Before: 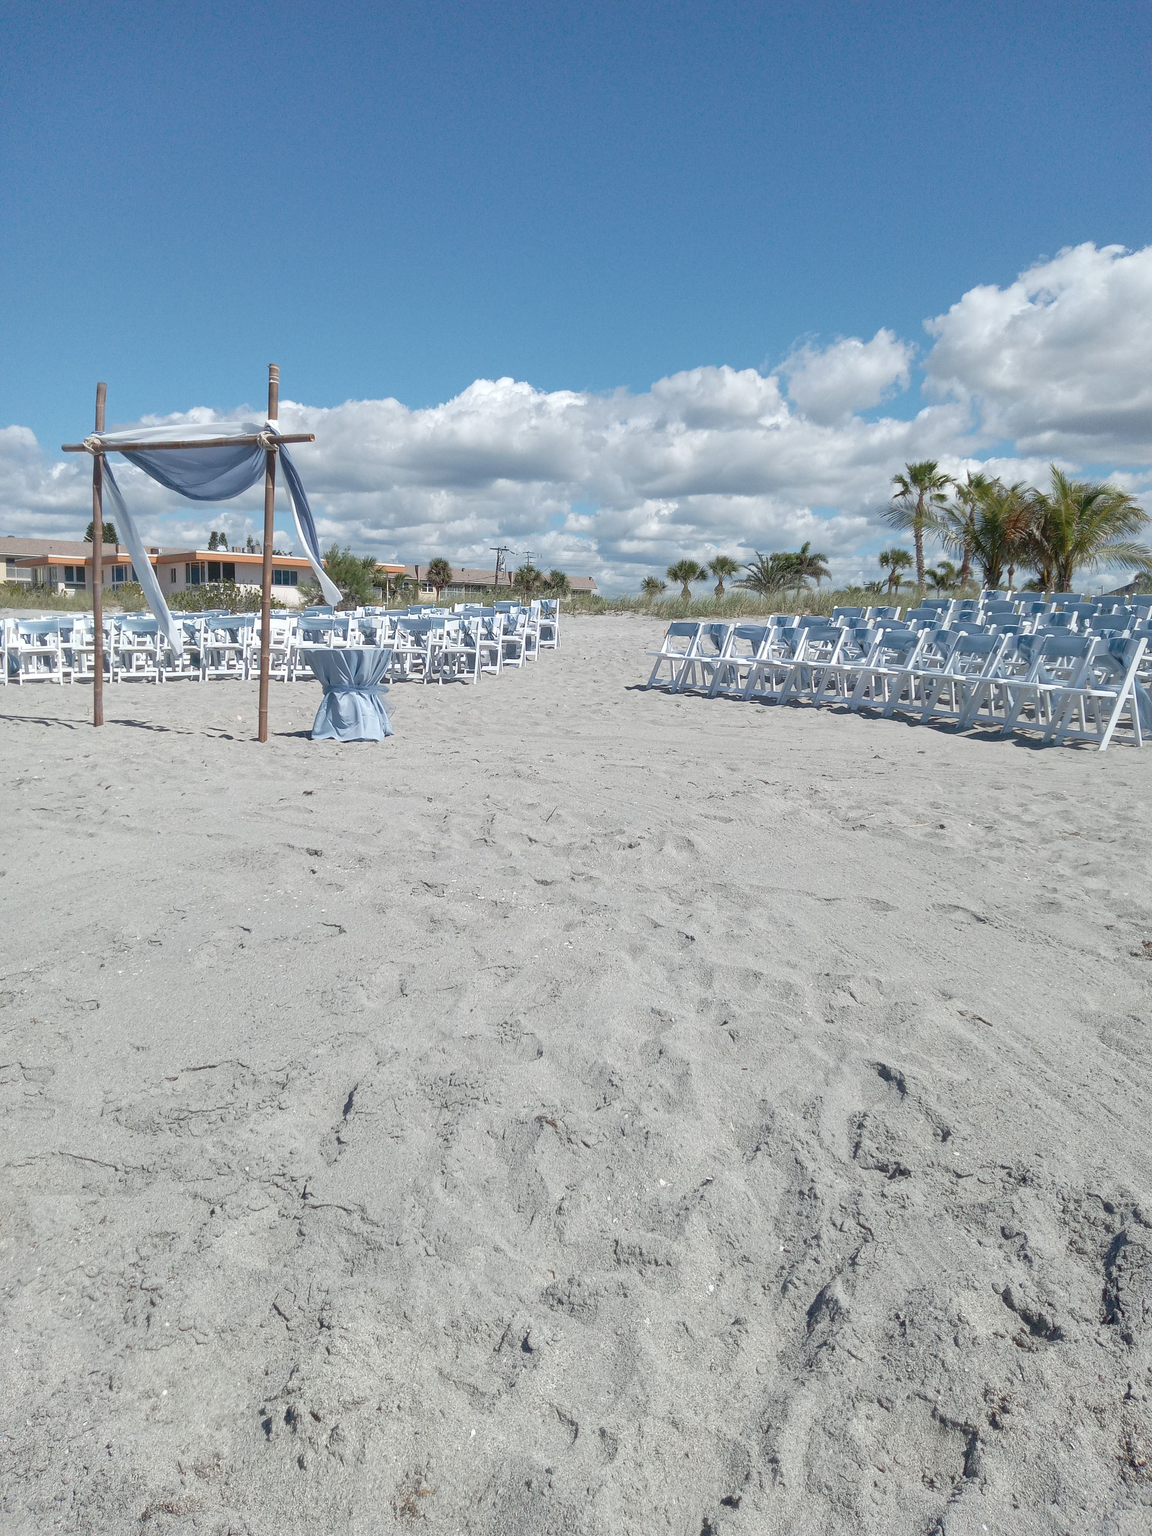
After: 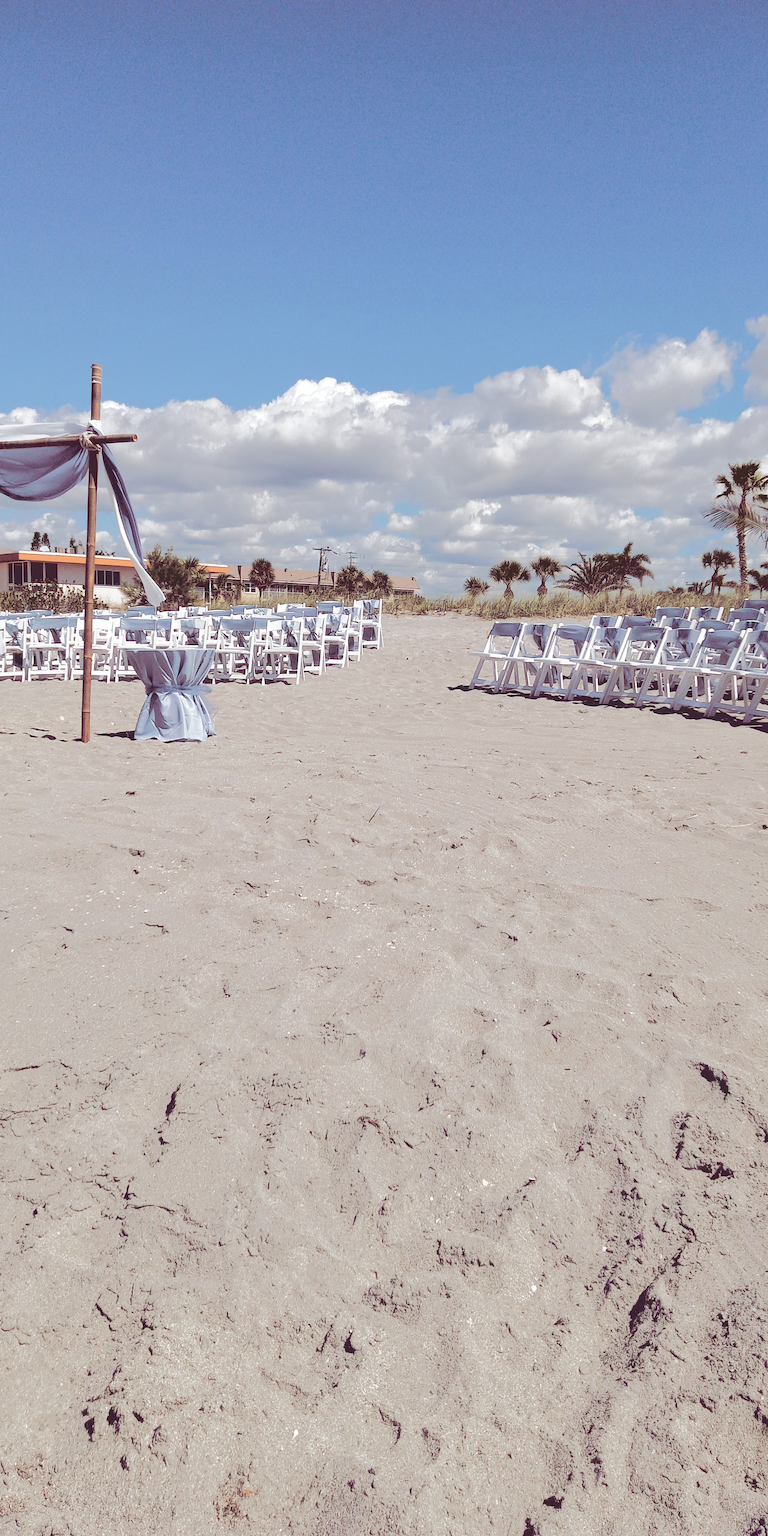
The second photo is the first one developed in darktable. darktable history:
white balance: emerald 1
crop and rotate: left 15.446%, right 17.836%
split-toning: shadows › hue 316.8°, shadows › saturation 0.47, highlights › hue 201.6°, highlights › saturation 0, balance -41.97, compress 28.01%
rgb levels: mode RGB, independent channels, levels [[0, 0.5, 1], [0, 0.521, 1], [0, 0.536, 1]]
base curve: curves: ch0 [(0.065, 0.026) (0.236, 0.358) (0.53, 0.546) (0.777, 0.841) (0.924, 0.992)], preserve colors average RGB
